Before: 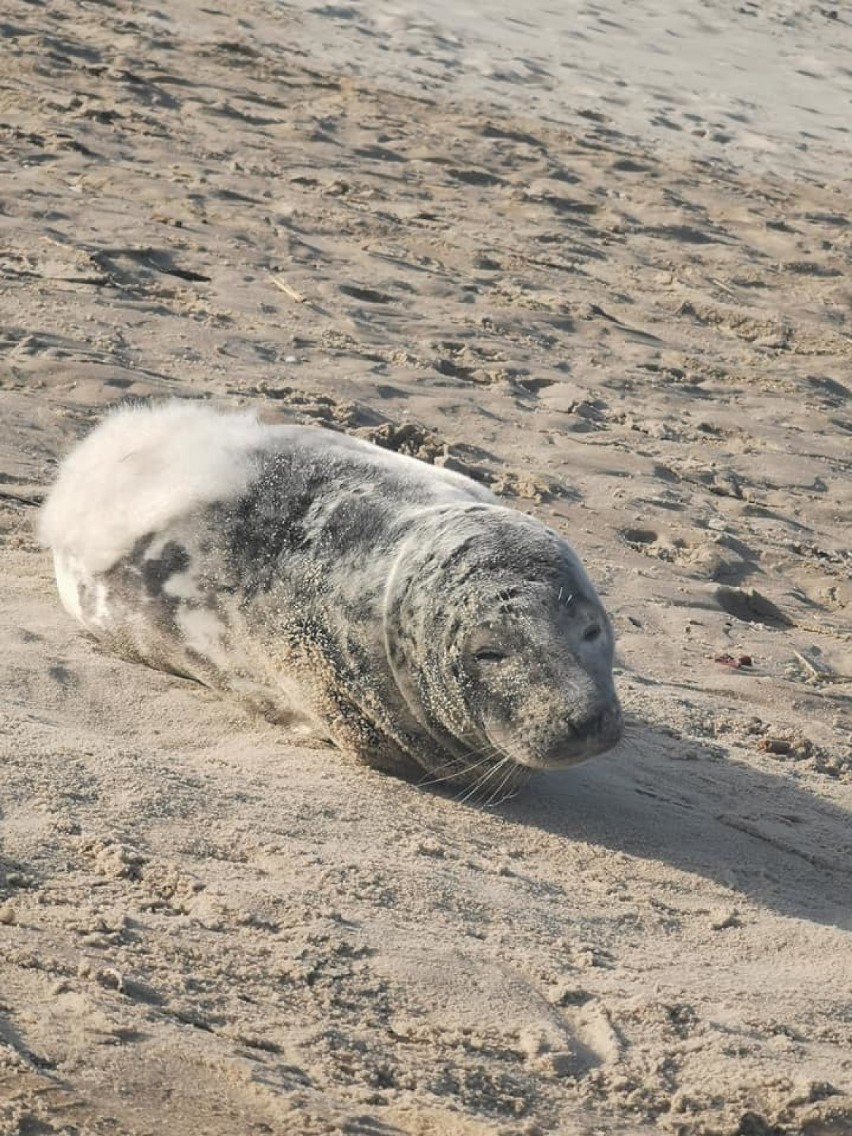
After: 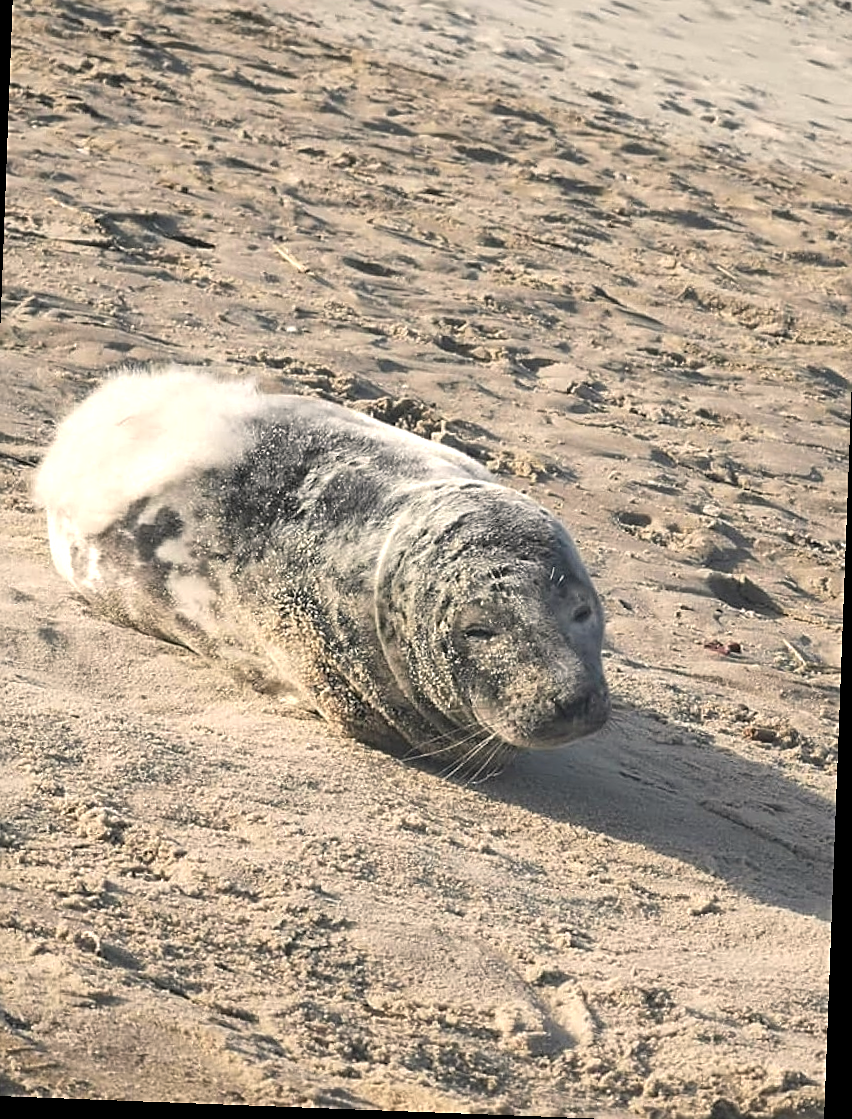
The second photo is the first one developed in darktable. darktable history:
color balance rgb: highlights gain › chroma 2.01%, highlights gain › hue 64.58°, perceptual saturation grading › global saturation 0.17%, perceptual brilliance grading › highlights 11.794%
sharpen: on, module defaults
crop and rotate: angle -2.16°, left 3.154%, top 3.569%, right 1.534%, bottom 0.512%
